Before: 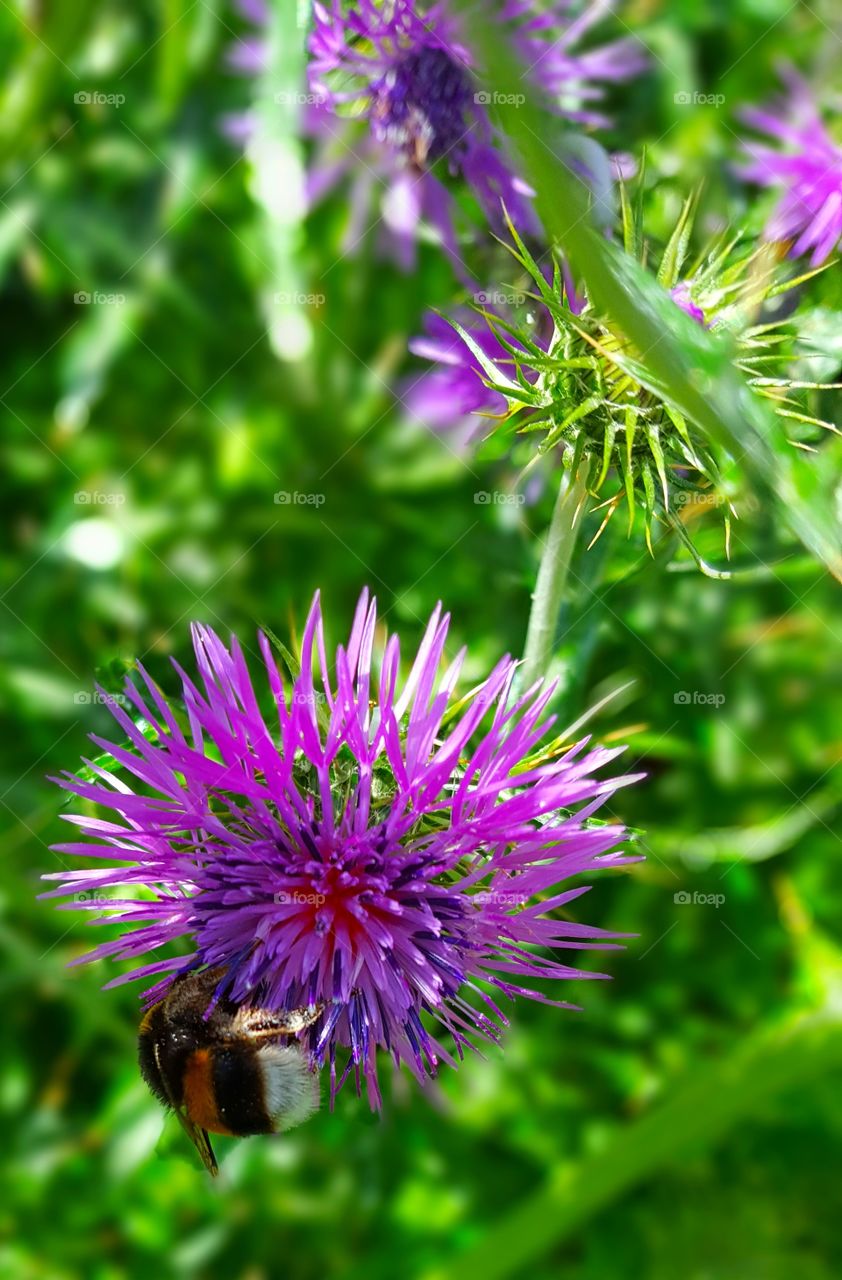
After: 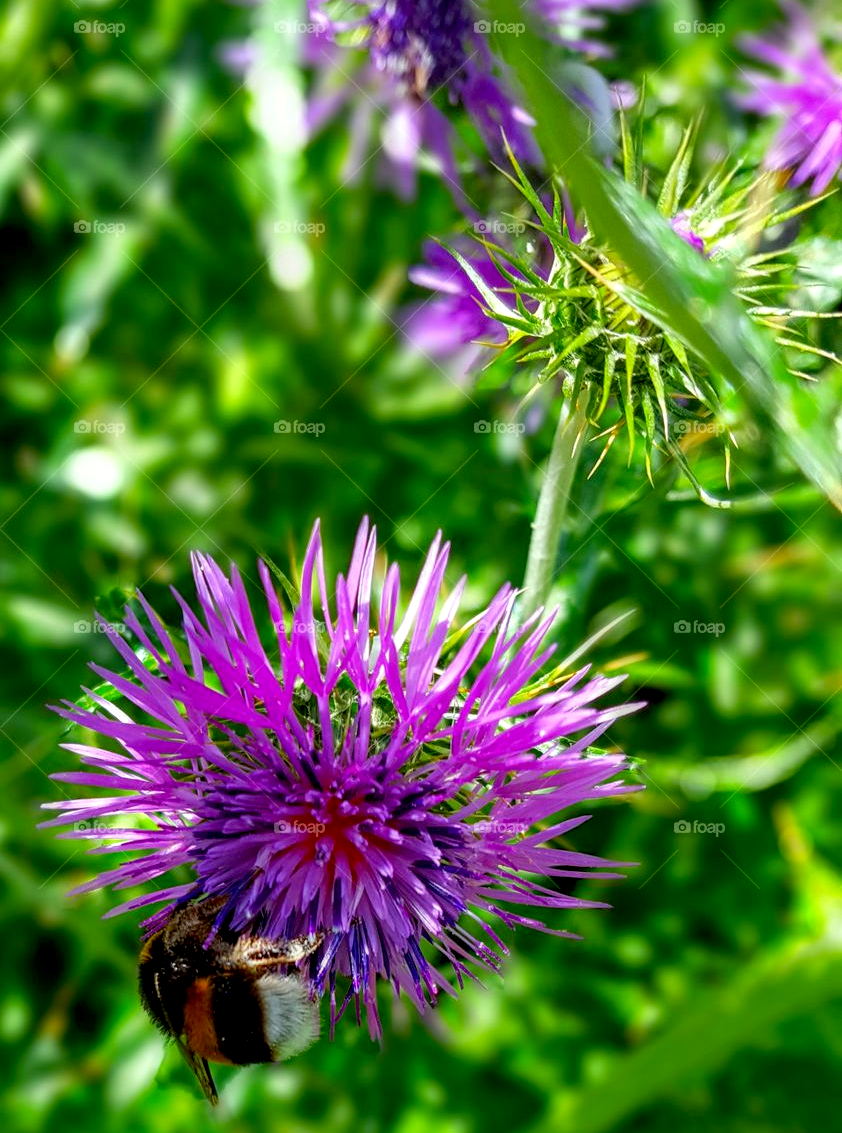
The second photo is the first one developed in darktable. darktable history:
local contrast: on, module defaults
crop and rotate: top 5.609%, bottom 5.854%
exposure: black level correction 0.01, exposure 0.012 EV, compensate highlight preservation false
